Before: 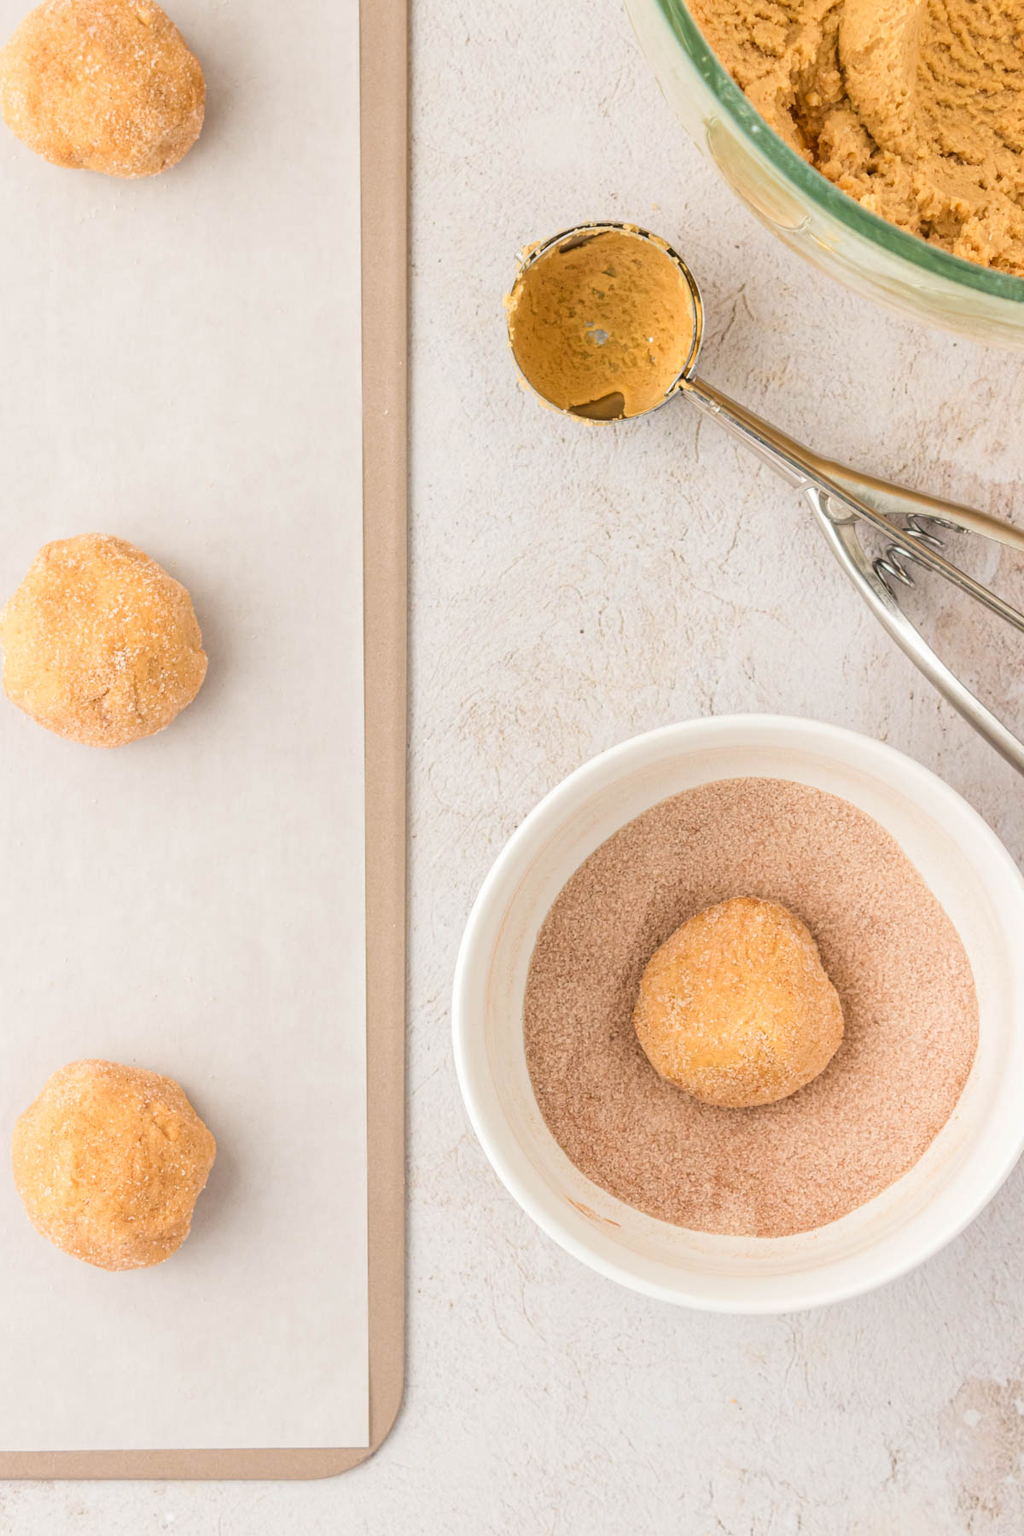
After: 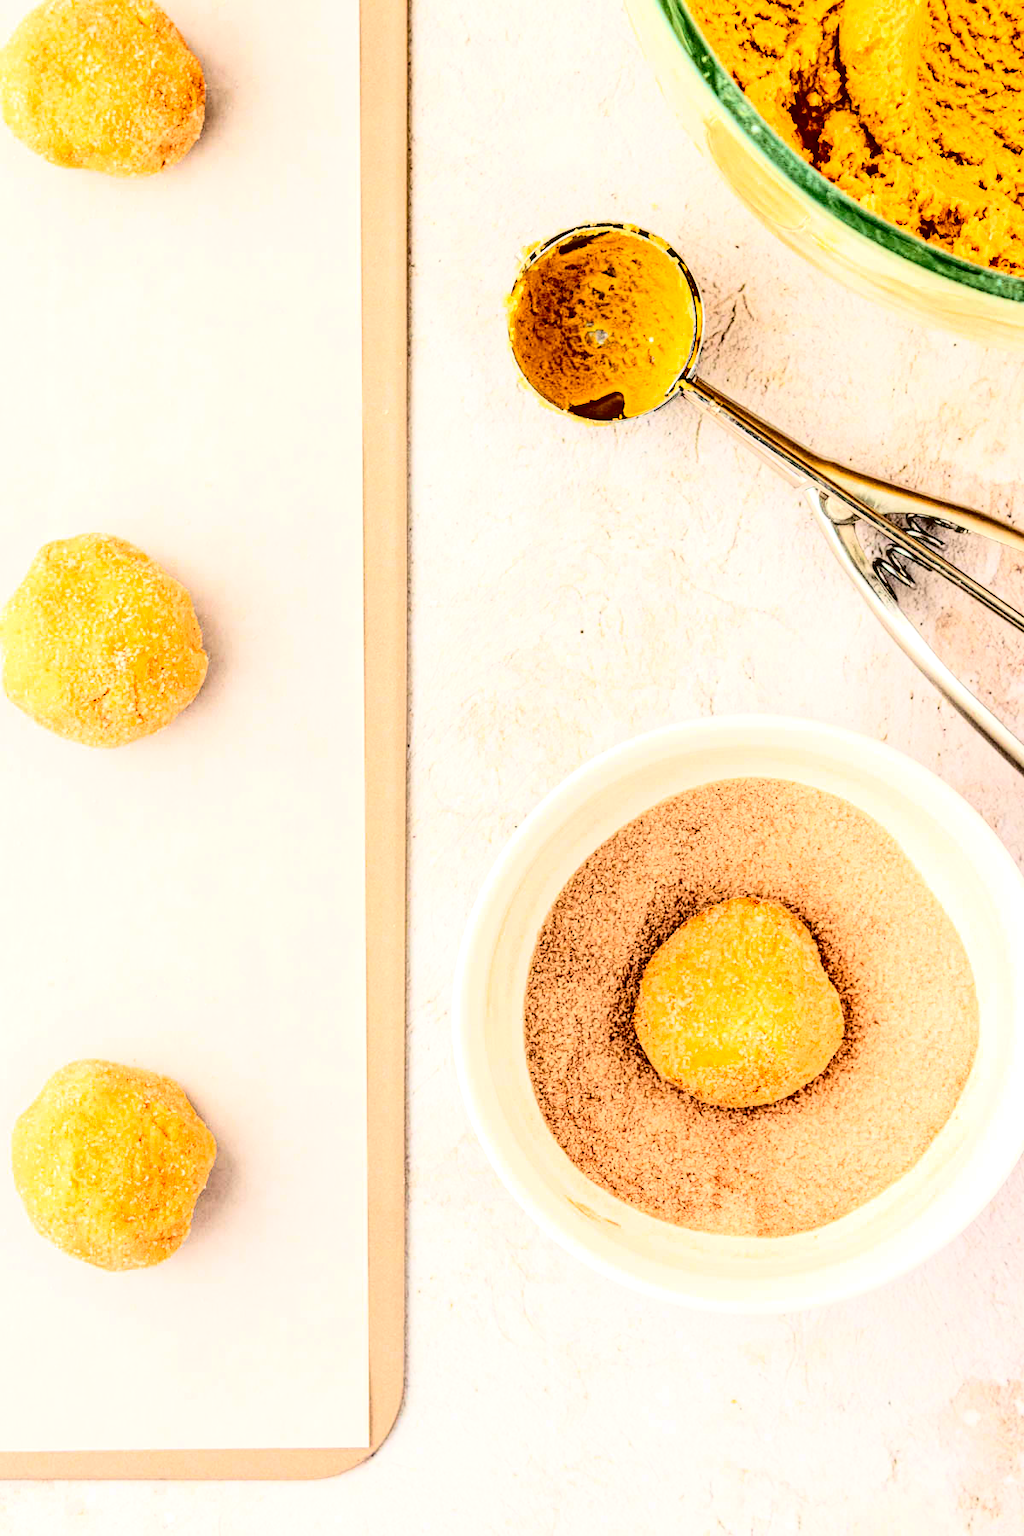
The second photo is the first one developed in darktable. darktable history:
contrast brightness saturation: contrast 0.77, brightness -1, saturation 1
local contrast: on, module defaults
exposure: exposure 0.131 EV, compensate highlight preservation false
tone equalizer: -8 EV -0.417 EV, -7 EV -0.389 EV, -6 EV -0.333 EV, -5 EV -0.222 EV, -3 EV 0.222 EV, -2 EV 0.333 EV, -1 EV 0.389 EV, +0 EV 0.417 EV, edges refinement/feathering 500, mask exposure compensation -1.57 EV, preserve details no
color balance: lift [1.01, 1, 1, 1], gamma [1.097, 1, 1, 1], gain [0.85, 1, 1, 1]
